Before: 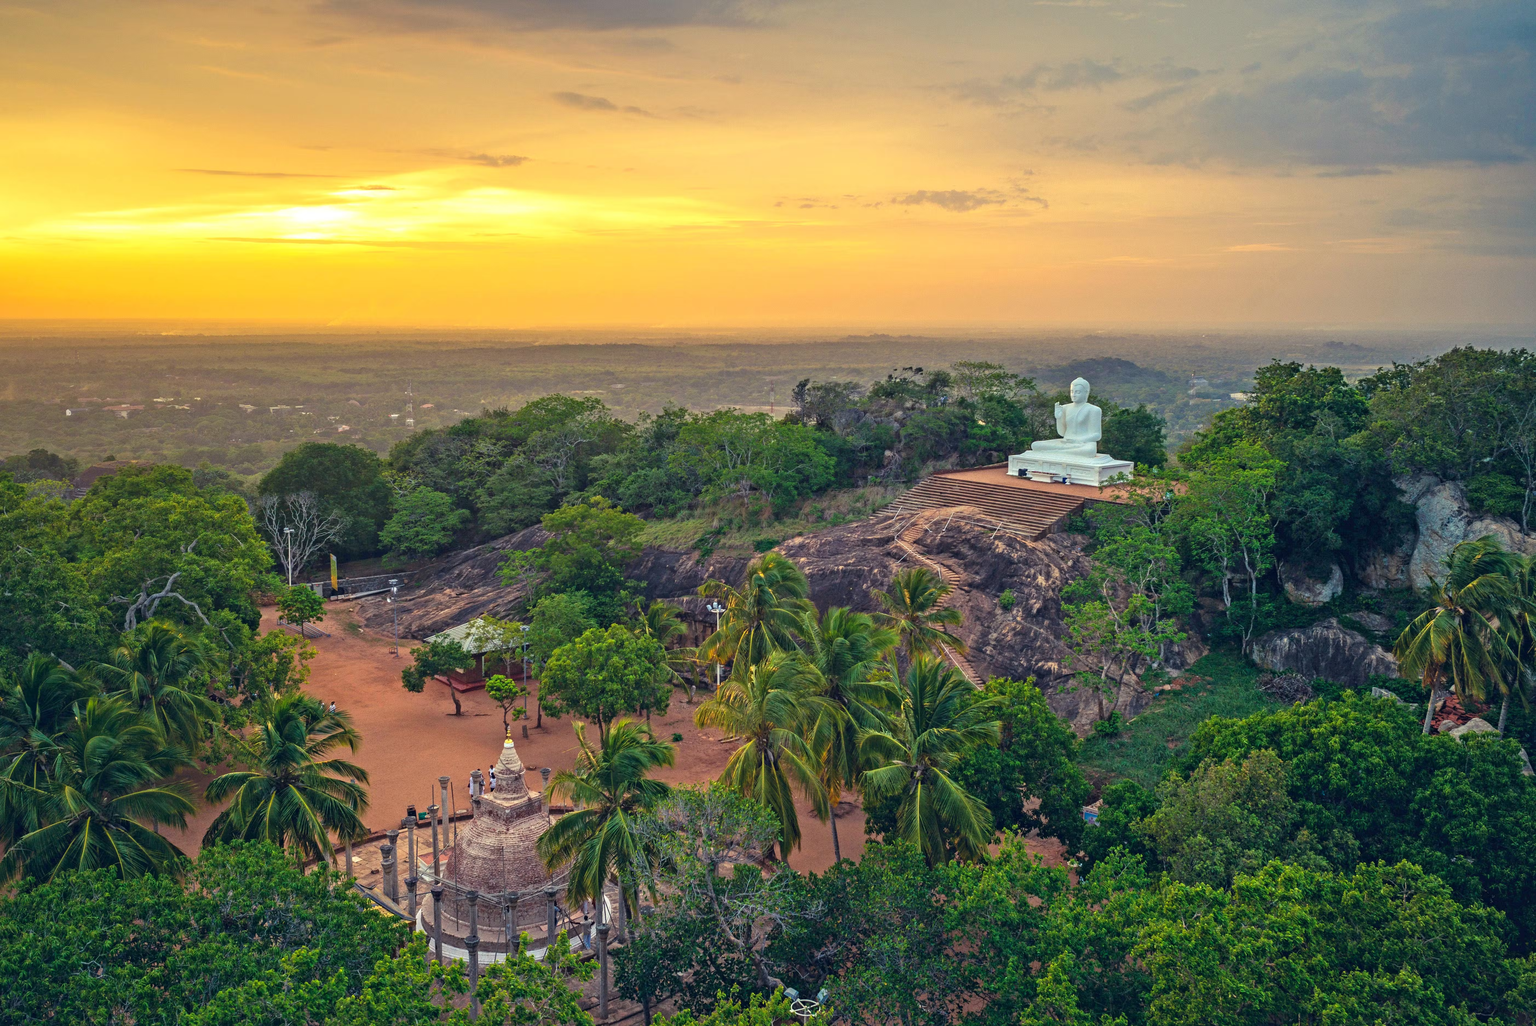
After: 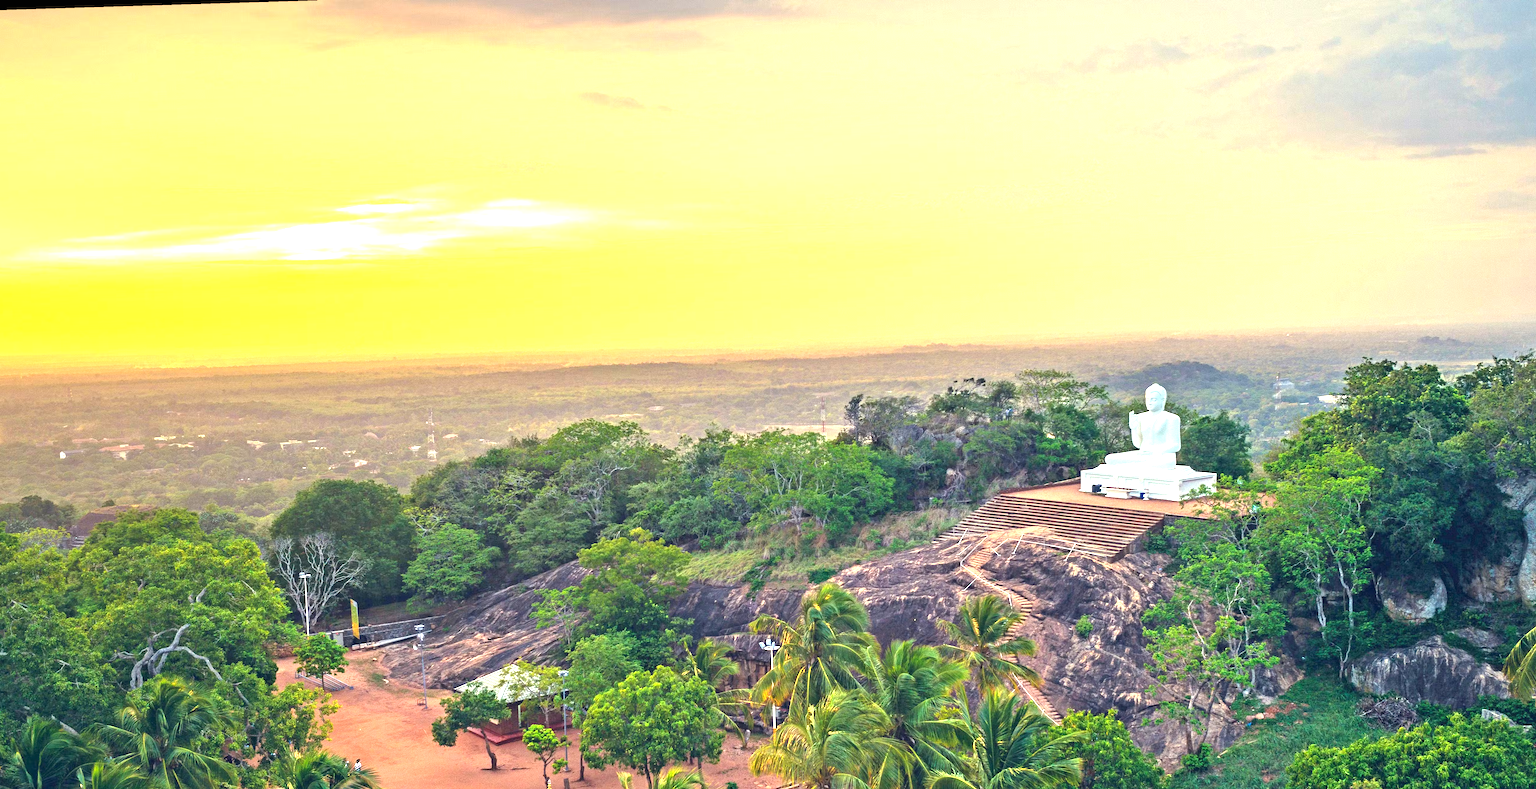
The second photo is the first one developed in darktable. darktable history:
crop: left 1.509%, top 3.452%, right 7.696%, bottom 28.452%
exposure: black level correction 0, exposure 1.388 EV, compensate exposure bias true, compensate highlight preservation false
rotate and perspective: rotation -1.75°, automatic cropping off
